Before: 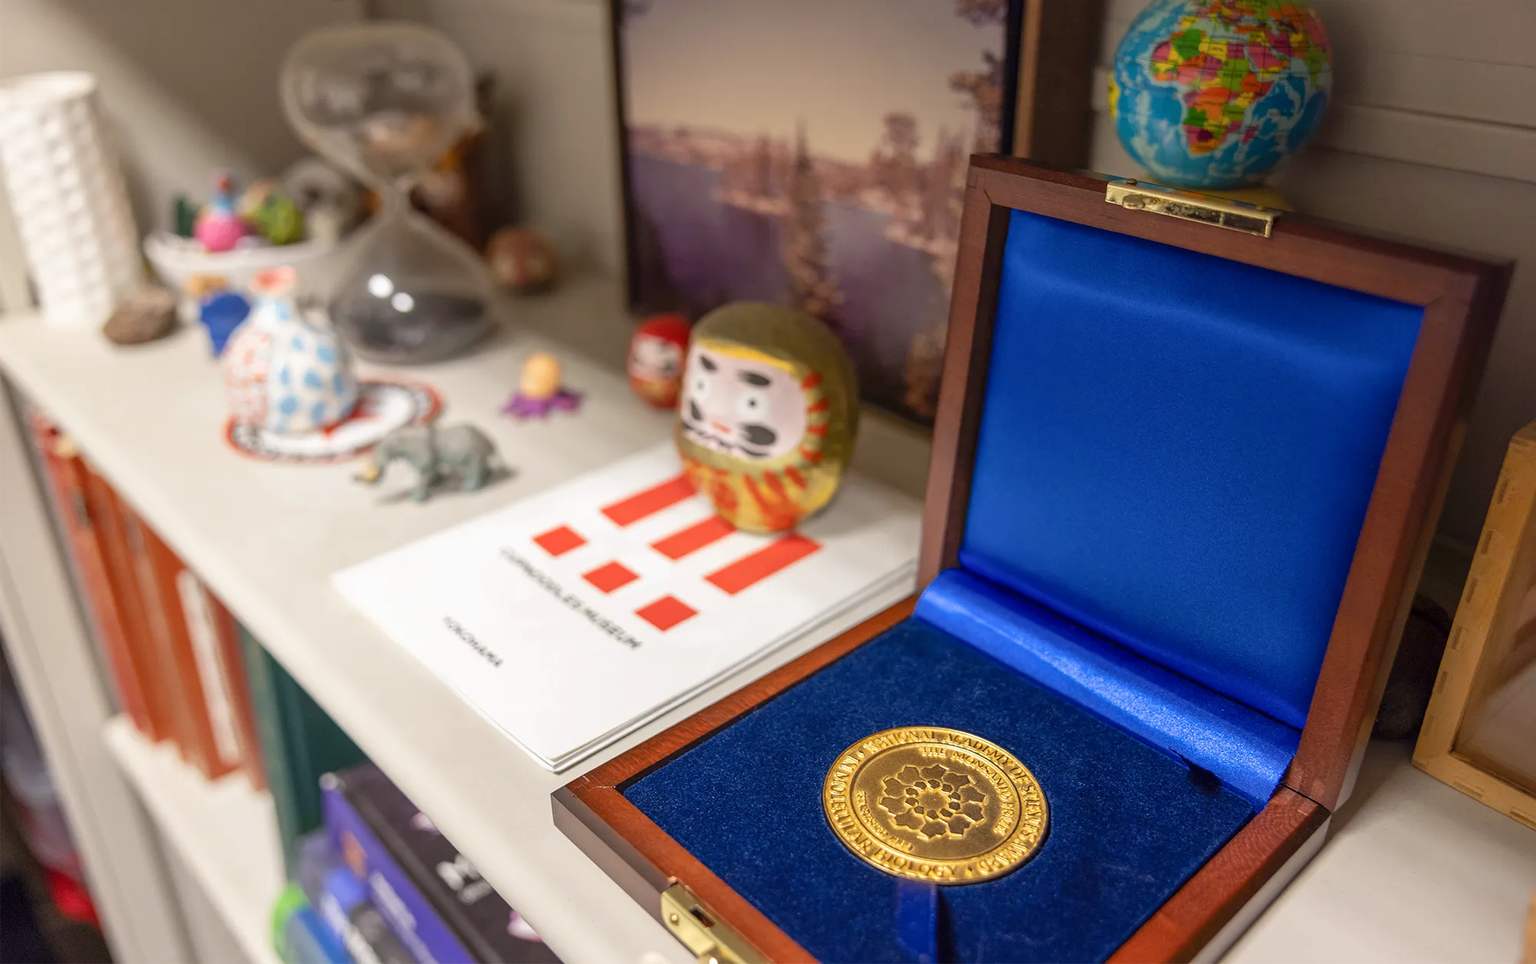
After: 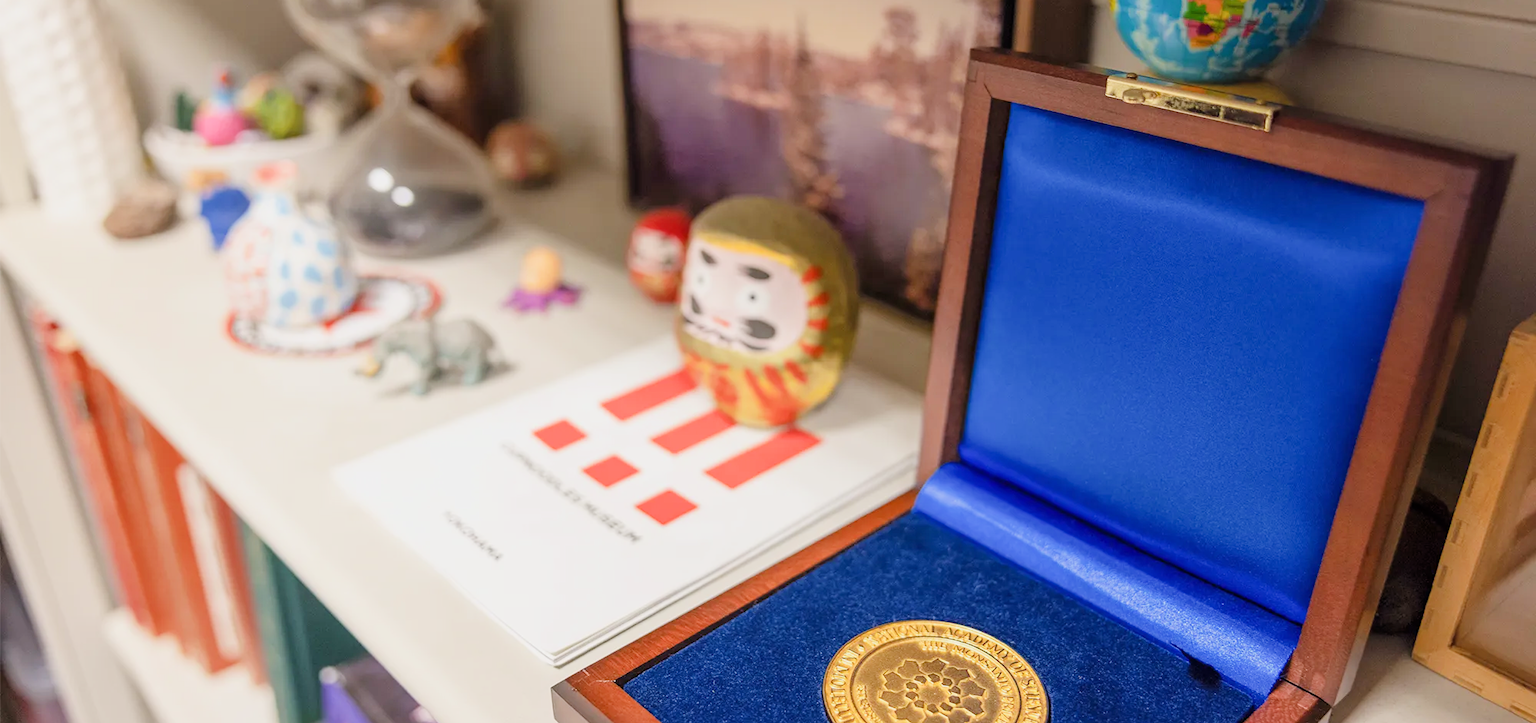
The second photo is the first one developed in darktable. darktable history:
crop: top 11.009%, bottom 13.929%
filmic rgb: black relative exposure -7.65 EV, white relative exposure 4.56 EV, hardness 3.61, contrast 0.984
exposure: black level correction 0, exposure 1 EV, compensate highlight preservation false
